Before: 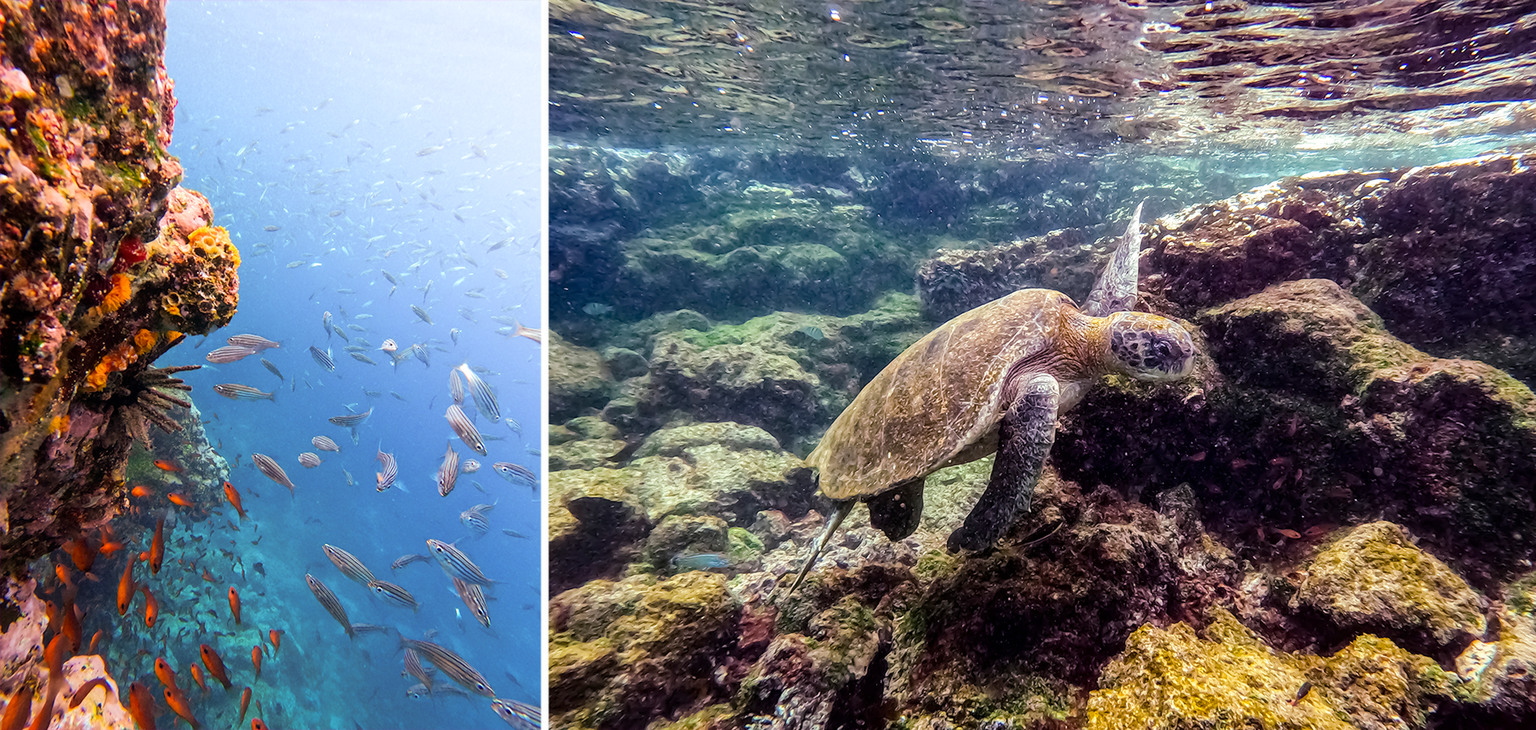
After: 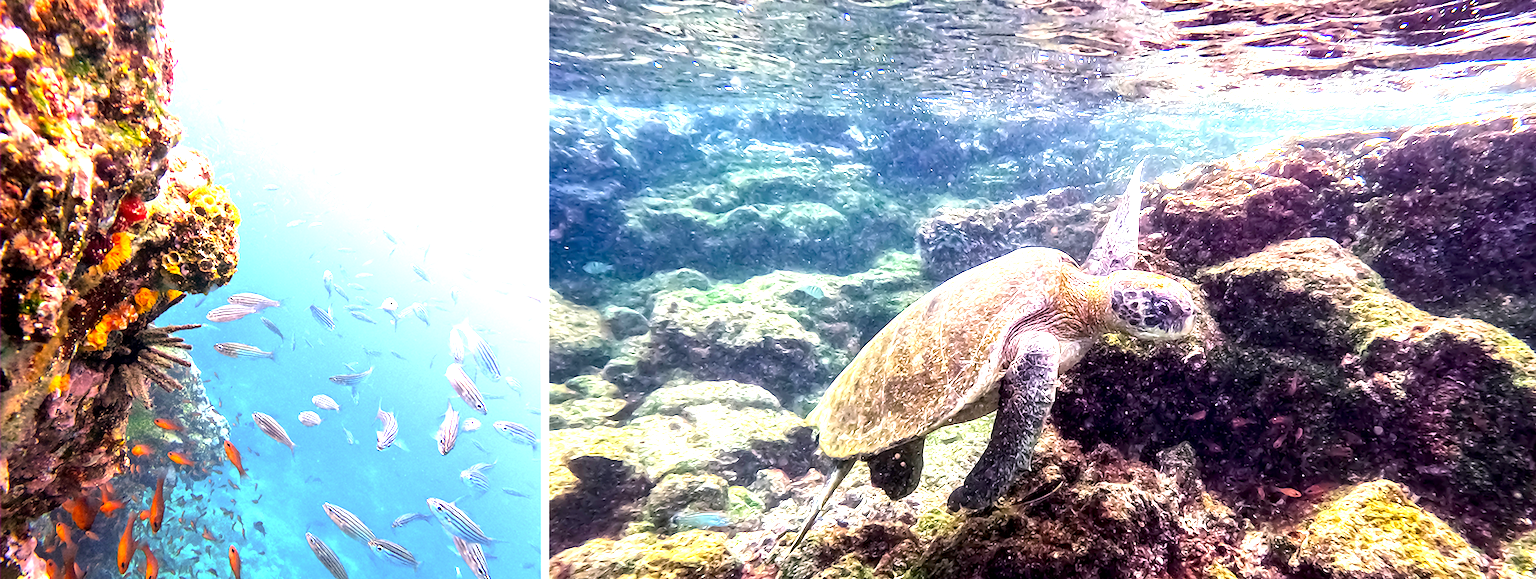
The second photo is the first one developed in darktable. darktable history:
crop and rotate: top 5.667%, bottom 14.937%
exposure: black level correction 0.001, exposure 1.646 EV, compensate exposure bias true, compensate highlight preservation false
